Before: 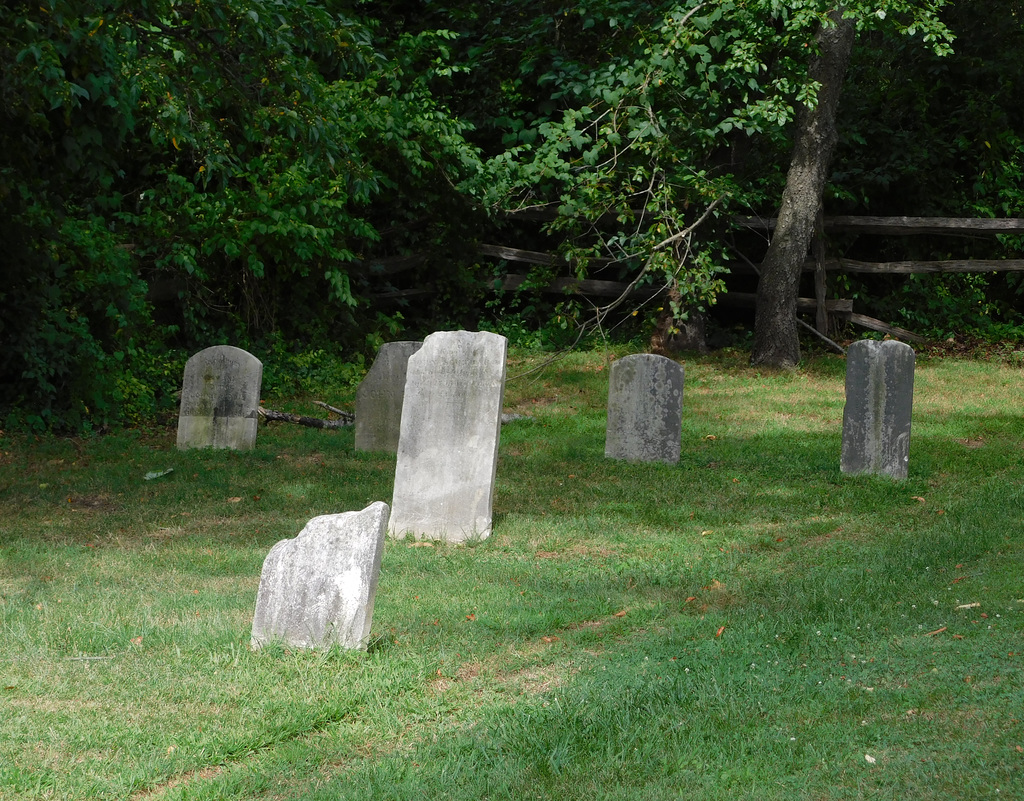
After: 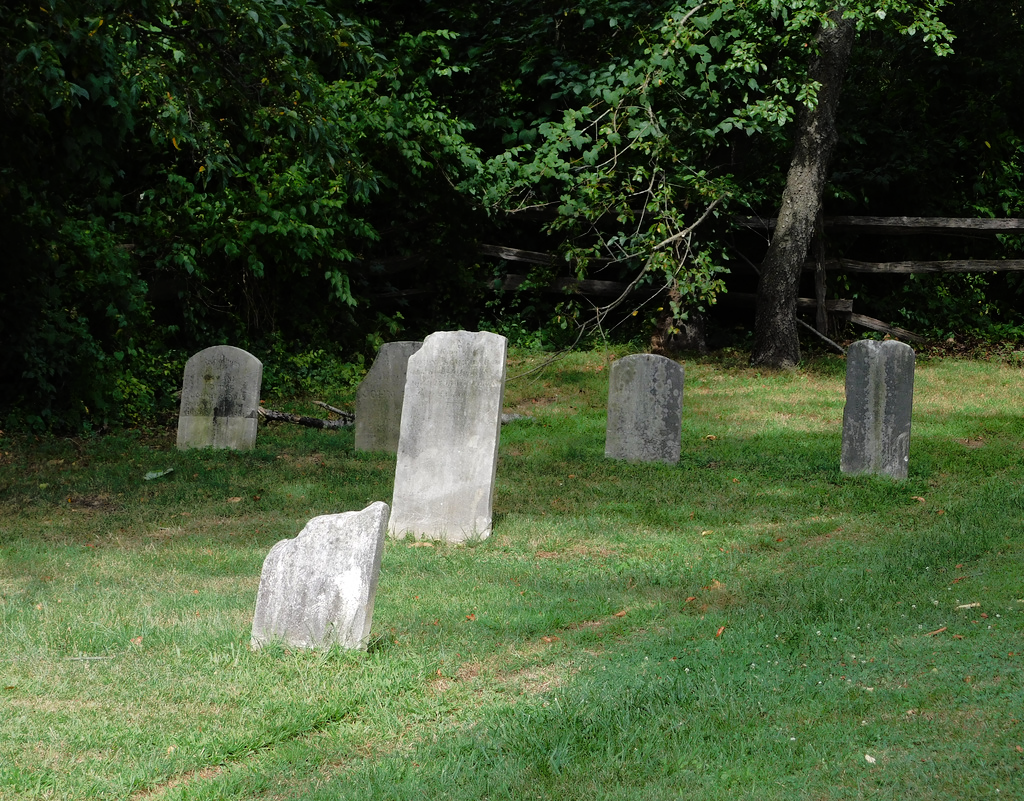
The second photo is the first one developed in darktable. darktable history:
tone curve: curves: ch0 [(0, 0) (0.126, 0.061) (0.362, 0.382) (0.498, 0.498) (0.706, 0.712) (1, 1)]; ch1 [(0, 0) (0.5, 0.522) (0.55, 0.586) (1, 1)]; ch2 [(0, 0) (0.44, 0.424) (0.5, 0.482) (0.537, 0.538) (1, 1)], color space Lab, linked channels, preserve colors none
